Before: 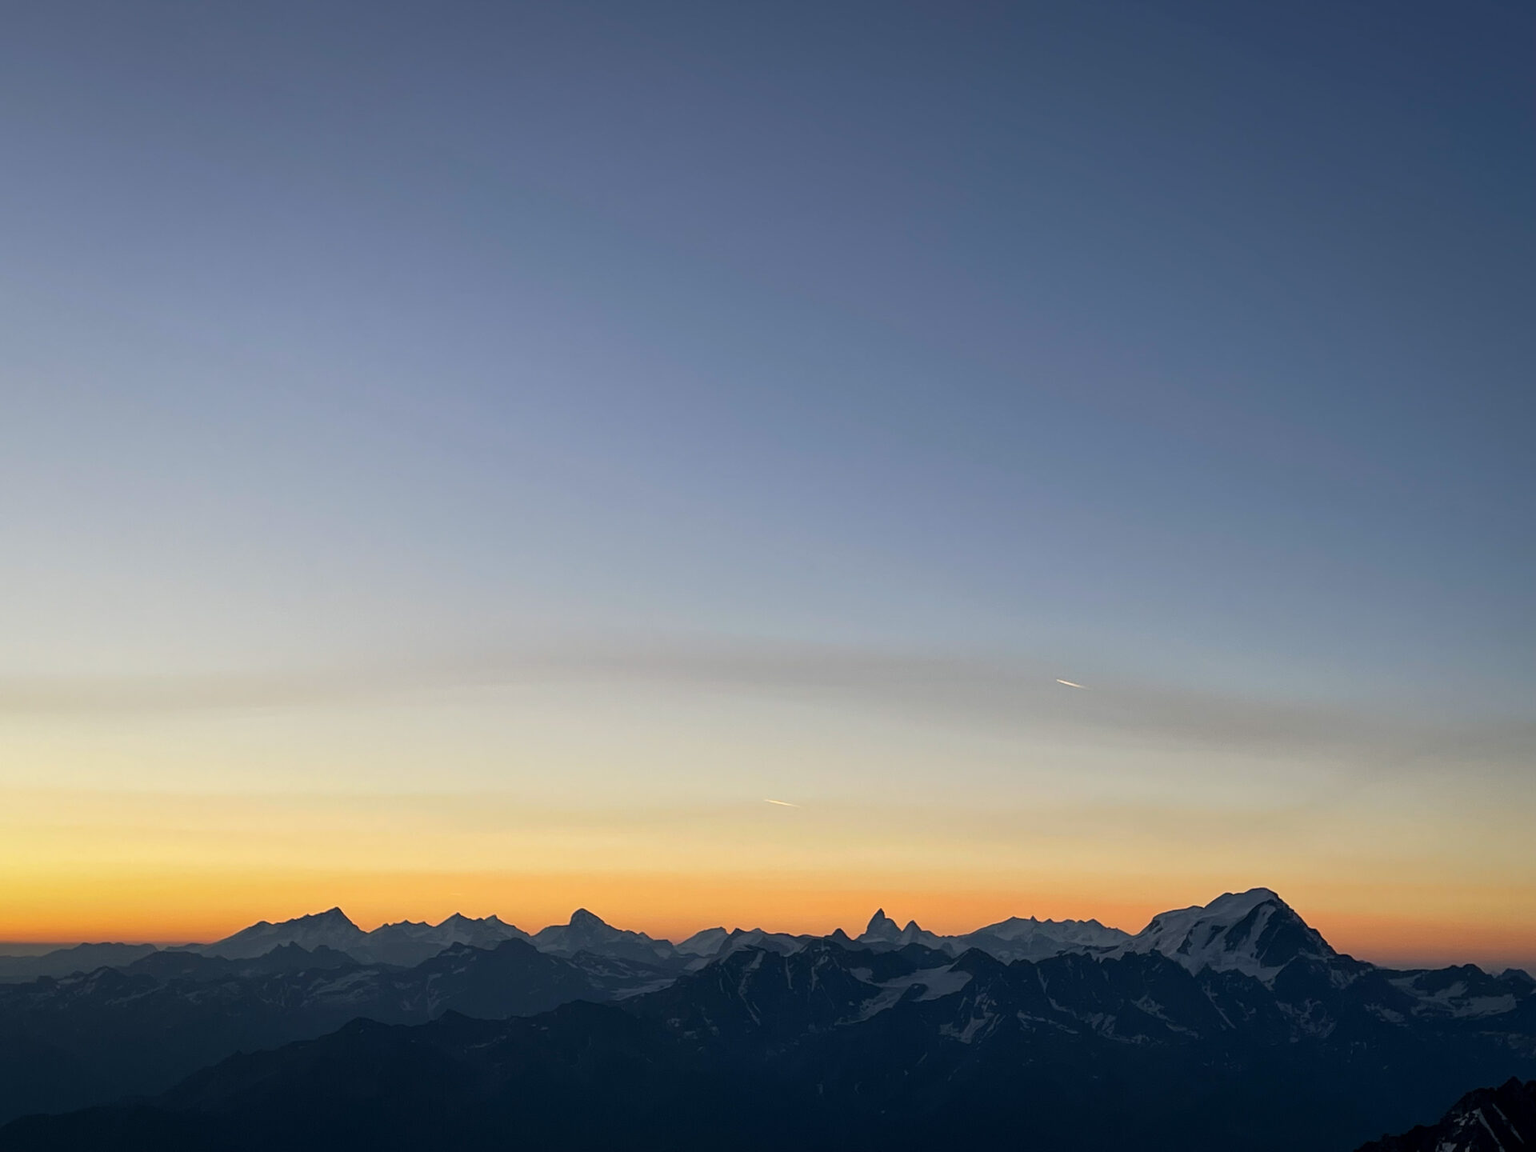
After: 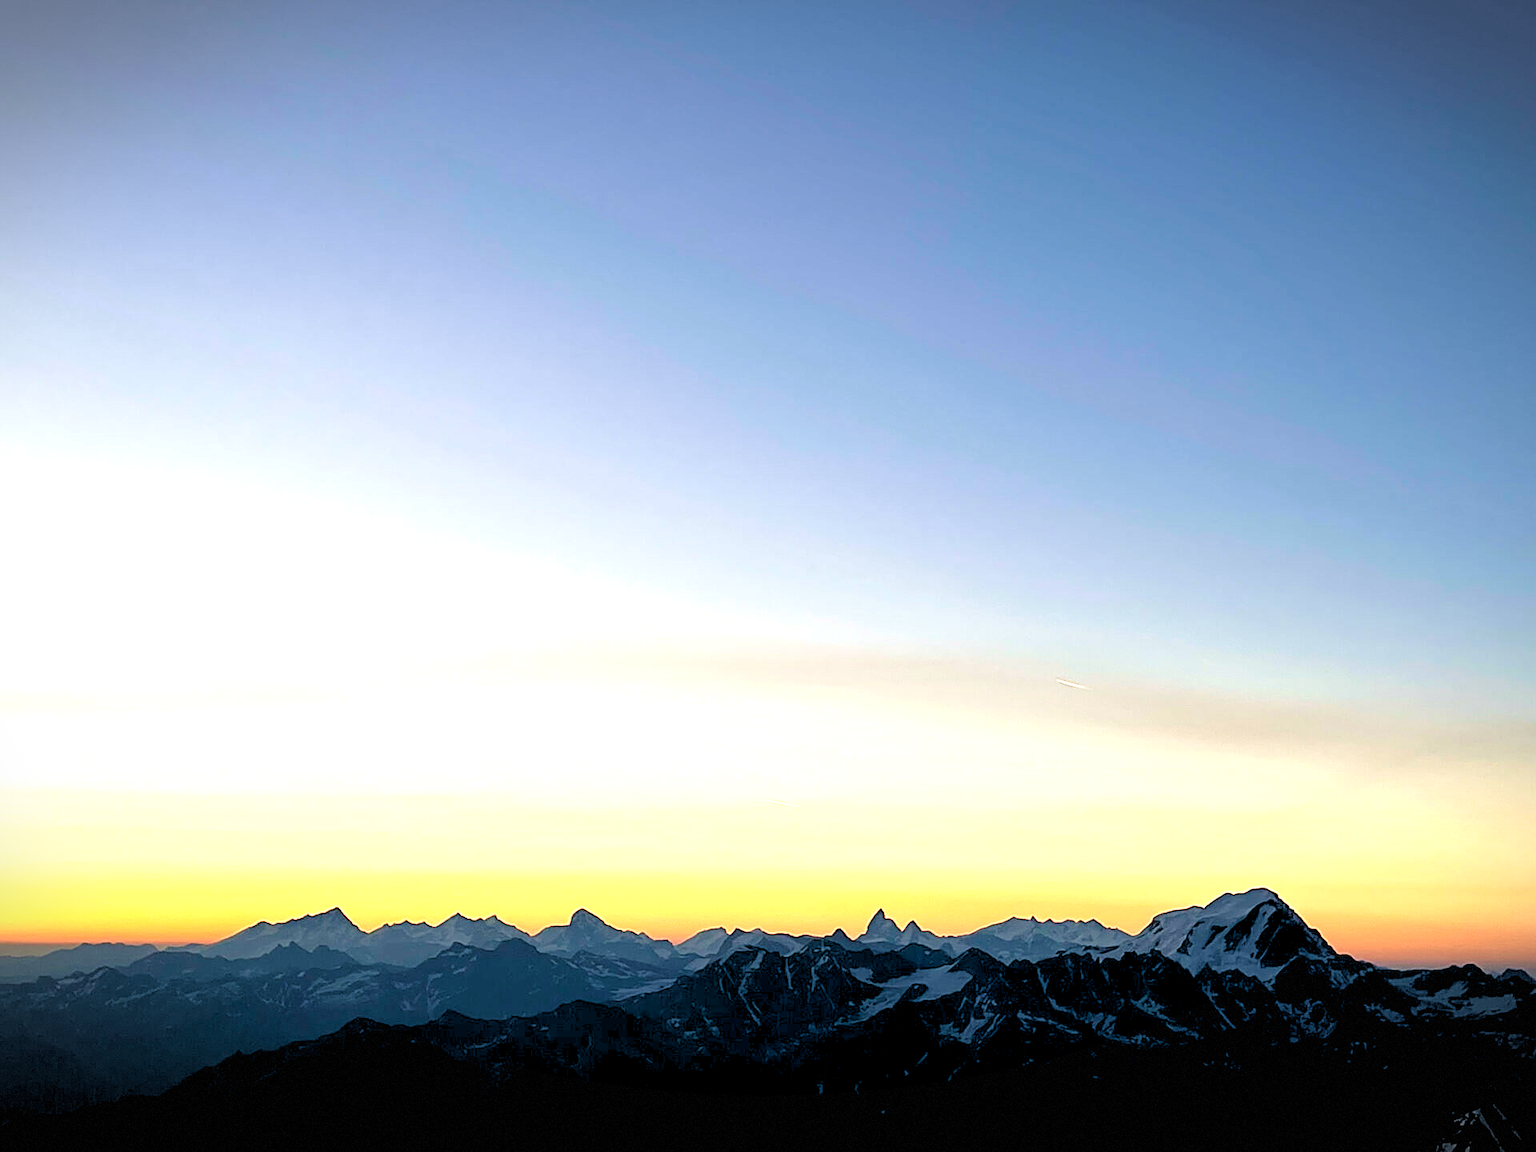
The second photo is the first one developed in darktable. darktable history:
color balance rgb: shadows lift › chroma 2%, shadows lift › hue 219.6°, power › hue 313.2°, highlights gain › chroma 3%, highlights gain › hue 75.6°, global offset › luminance 0.5%, perceptual saturation grading › global saturation 15.33%, perceptual saturation grading › highlights -19.33%, perceptual saturation grading › shadows 20%, global vibrance 20%
rgb levels: levels [[0.029, 0.461, 0.922], [0, 0.5, 1], [0, 0.5, 1]]
exposure: exposure 1.2 EV, compensate highlight preservation false
vignetting: fall-off start 100%, brightness -0.406, saturation -0.3, width/height ratio 1.324, dithering 8-bit output, unbound false
sharpen: radius 1.967
velvia: on, module defaults
